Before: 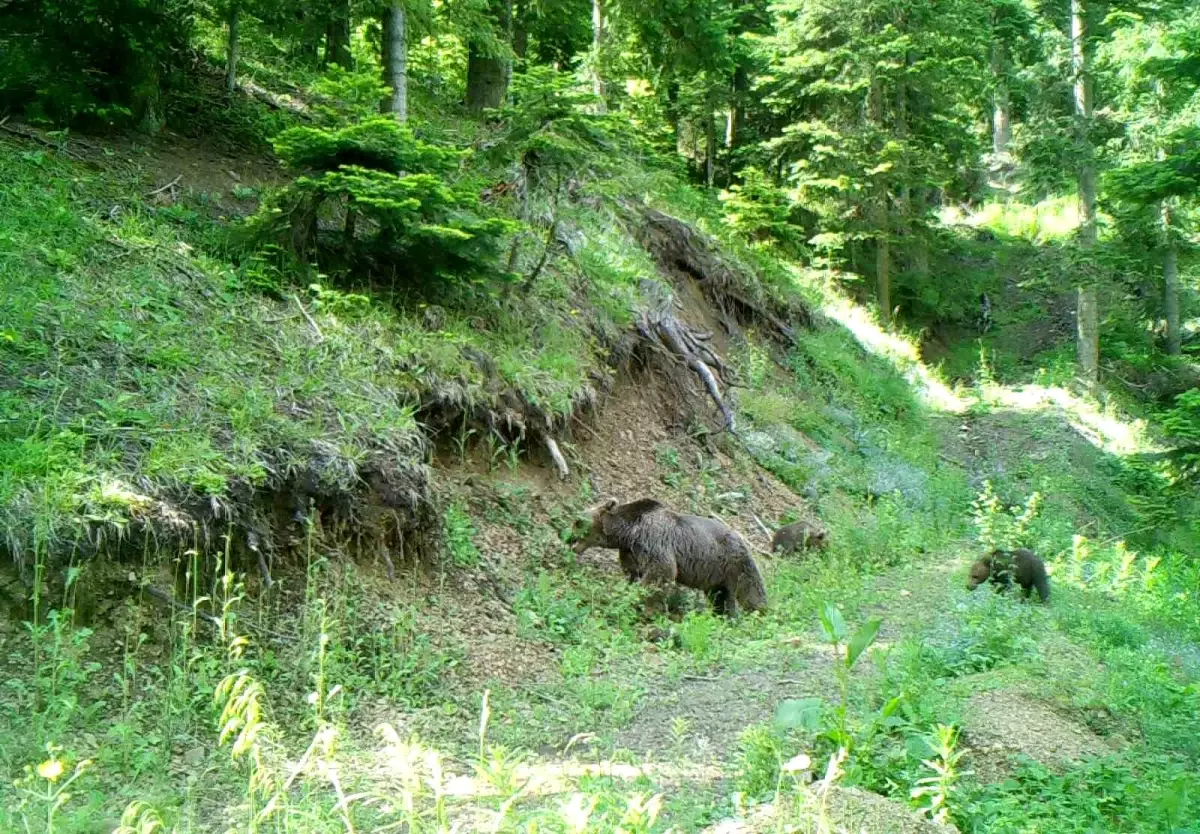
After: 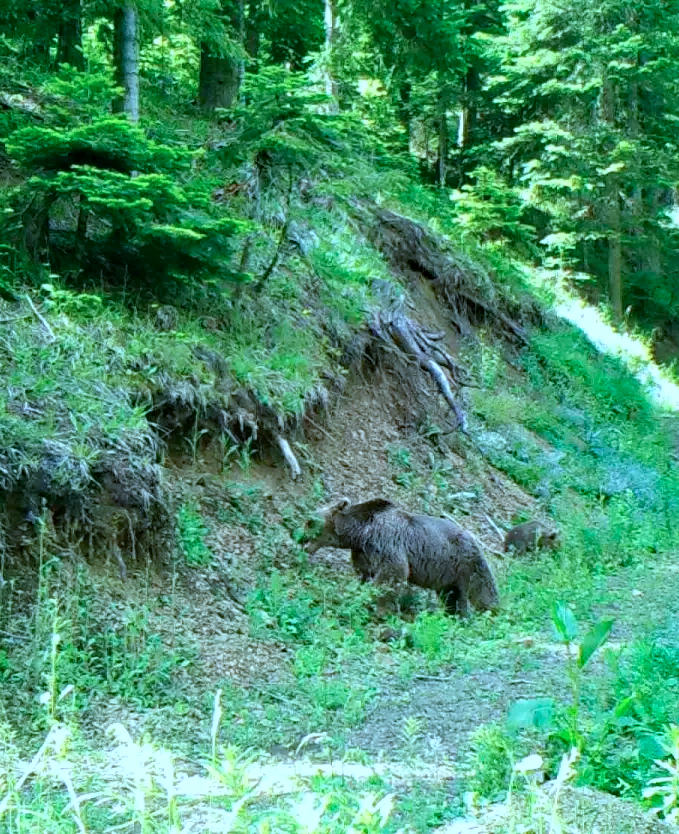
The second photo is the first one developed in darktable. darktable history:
crop and rotate: left 22.35%, right 21.022%
haze removal: strength 0.251, distance 0.257, compatibility mode true, adaptive false
color calibration: x 0.396, y 0.386, temperature 3634.71 K
